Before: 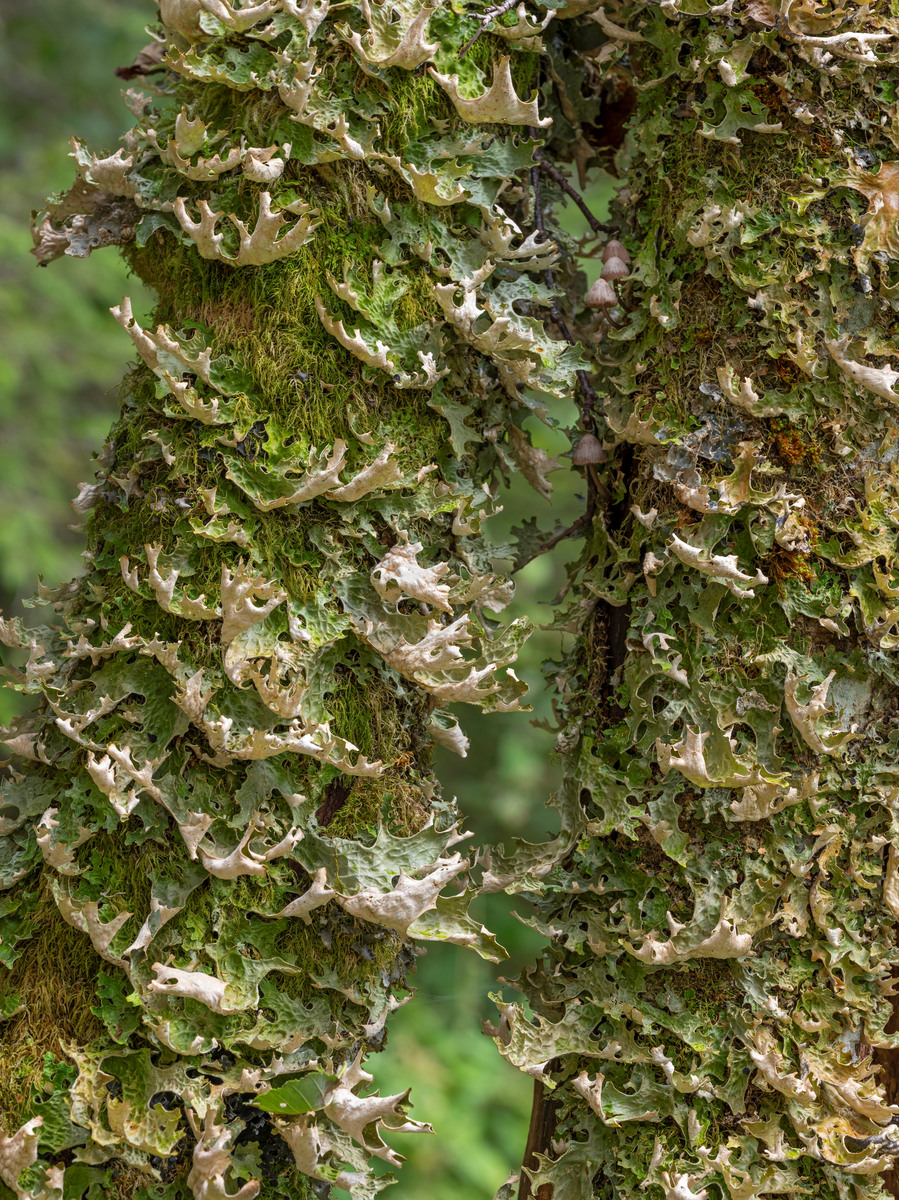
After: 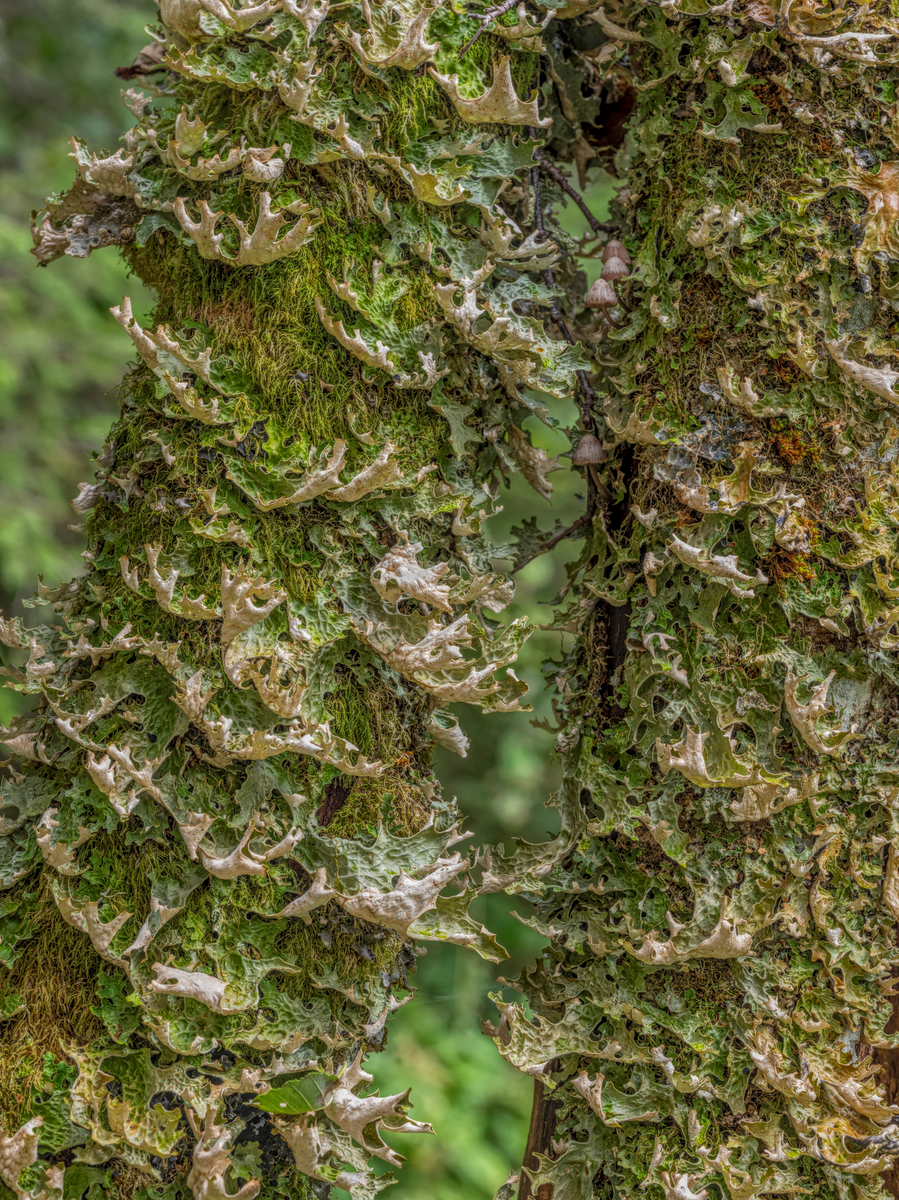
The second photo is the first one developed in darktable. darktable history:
local contrast: highlights 20%, shadows 29%, detail 199%, midtone range 0.2
